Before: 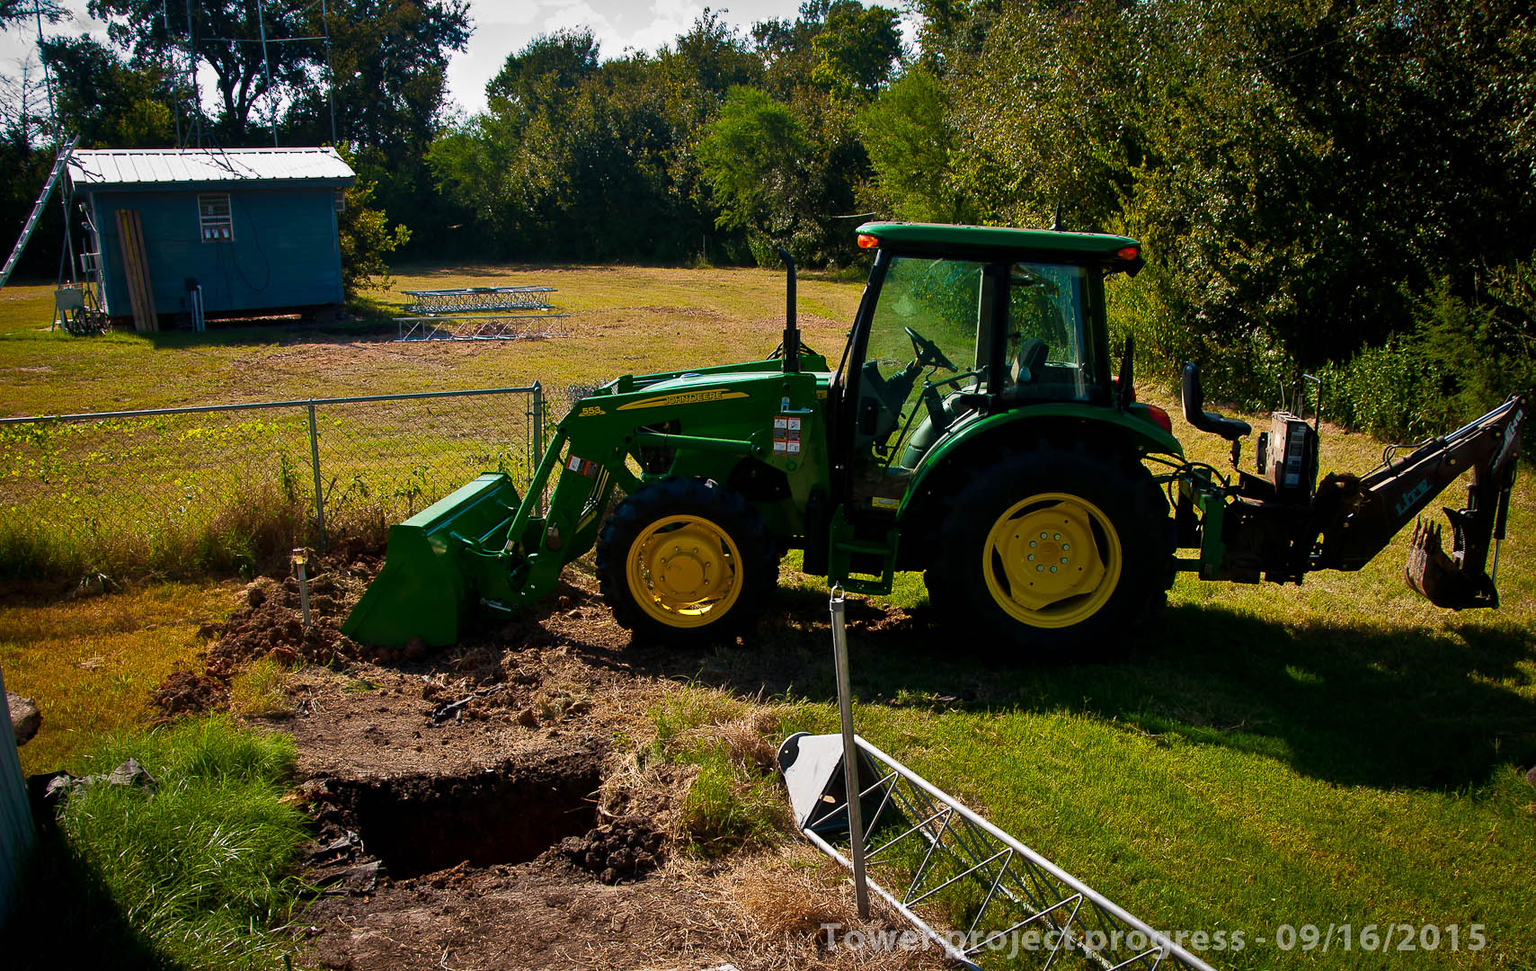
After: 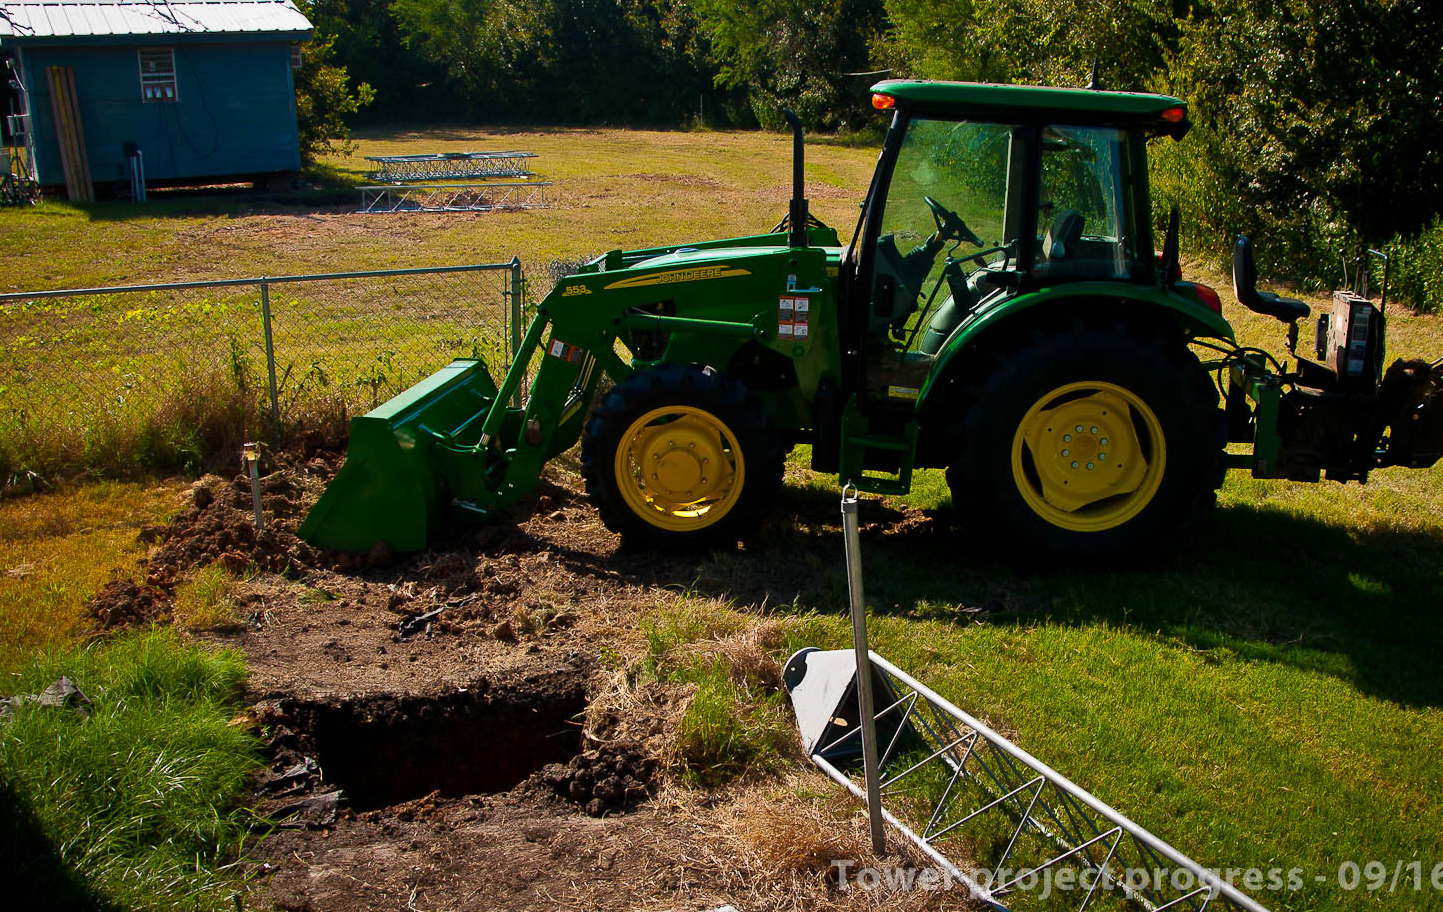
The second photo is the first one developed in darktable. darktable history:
contrast equalizer: y [[0.5 ×4, 0.483, 0.43], [0.5 ×6], [0.5 ×6], [0 ×6], [0 ×6]]
crop and rotate: left 4.842%, top 15.51%, right 10.668%
shadows and highlights: shadows 4.1, highlights -17.6, soften with gaussian
